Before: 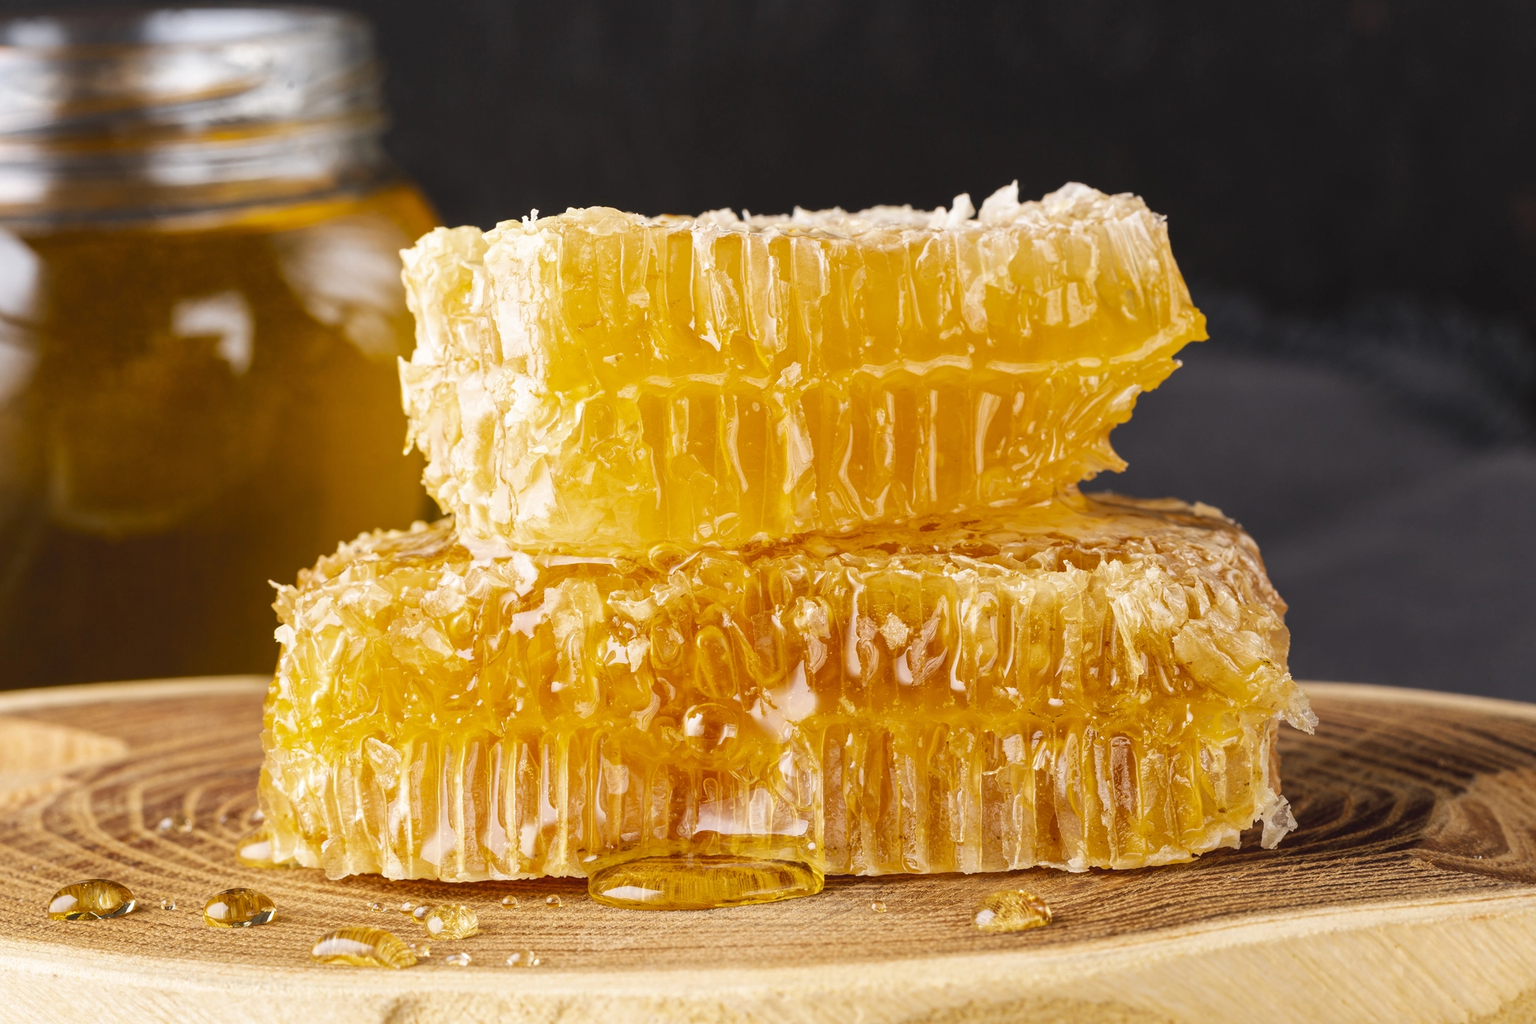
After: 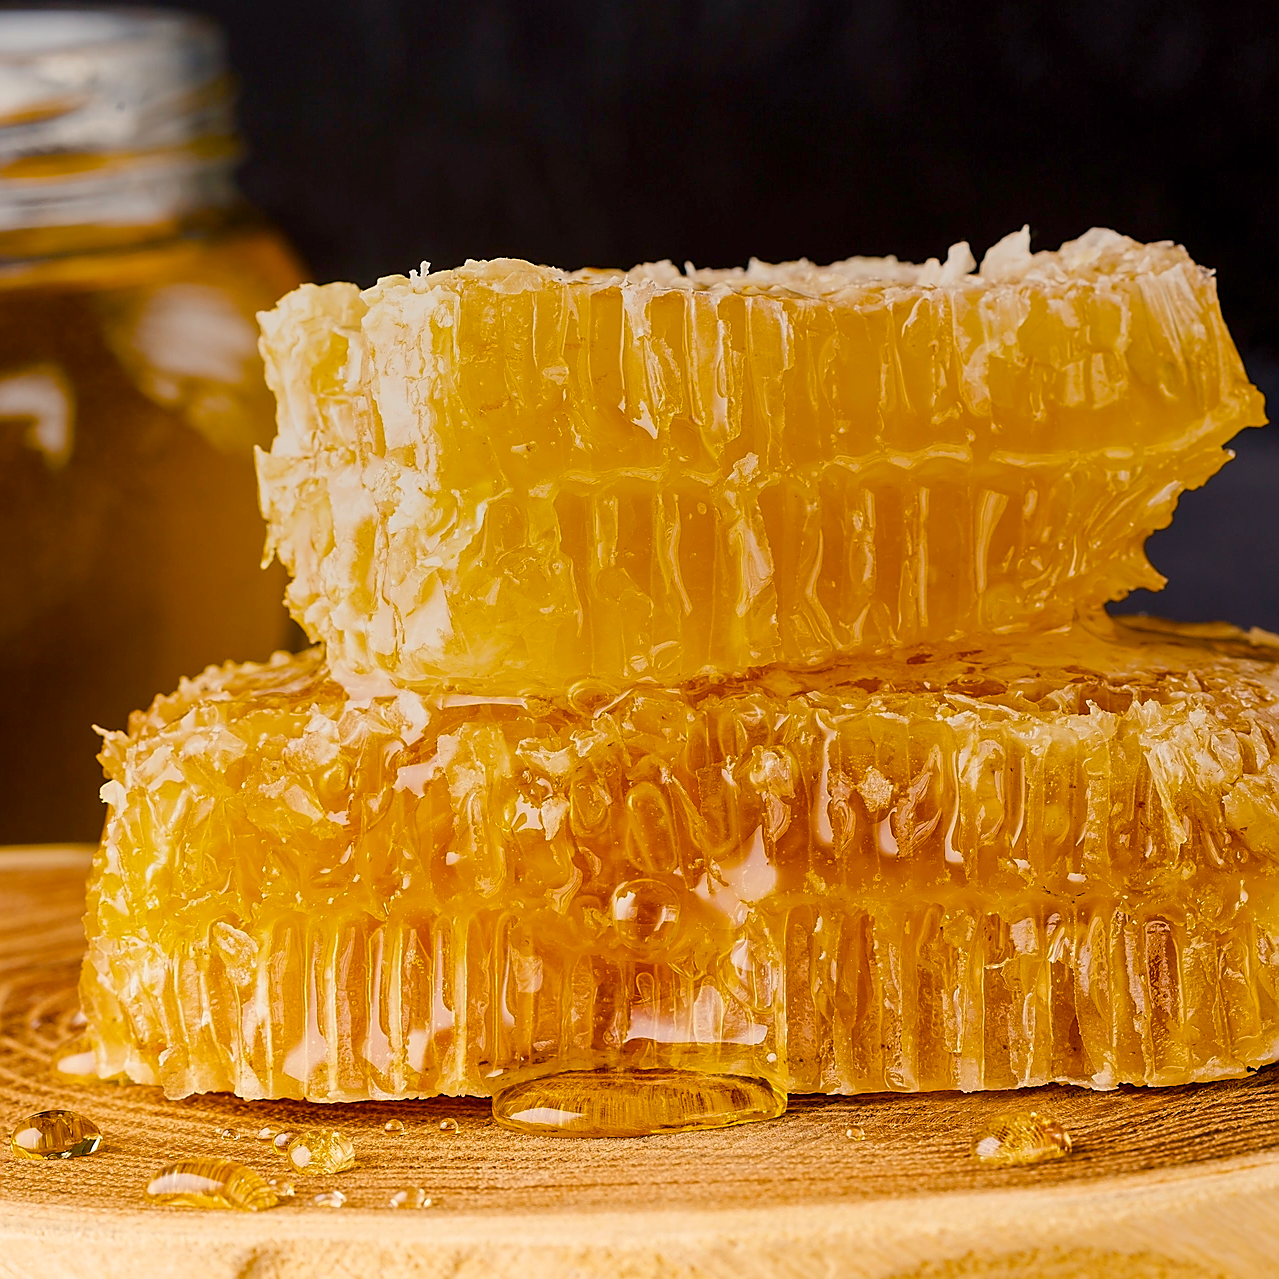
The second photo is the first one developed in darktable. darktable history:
graduated density: rotation 5.63°, offset 76.9
sharpen: radius 1.4, amount 1.25, threshold 0.7
color balance rgb: shadows lift › chroma 3%, shadows lift › hue 240.84°, highlights gain › chroma 3%, highlights gain › hue 73.2°, global offset › luminance -0.5%, perceptual saturation grading › global saturation 20%, perceptual saturation grading › highlights -25%, perceptual saturation grading › shadows 50%, global vibrance 25.26%
crop and rotate: left 12.673%, right 20.66%
